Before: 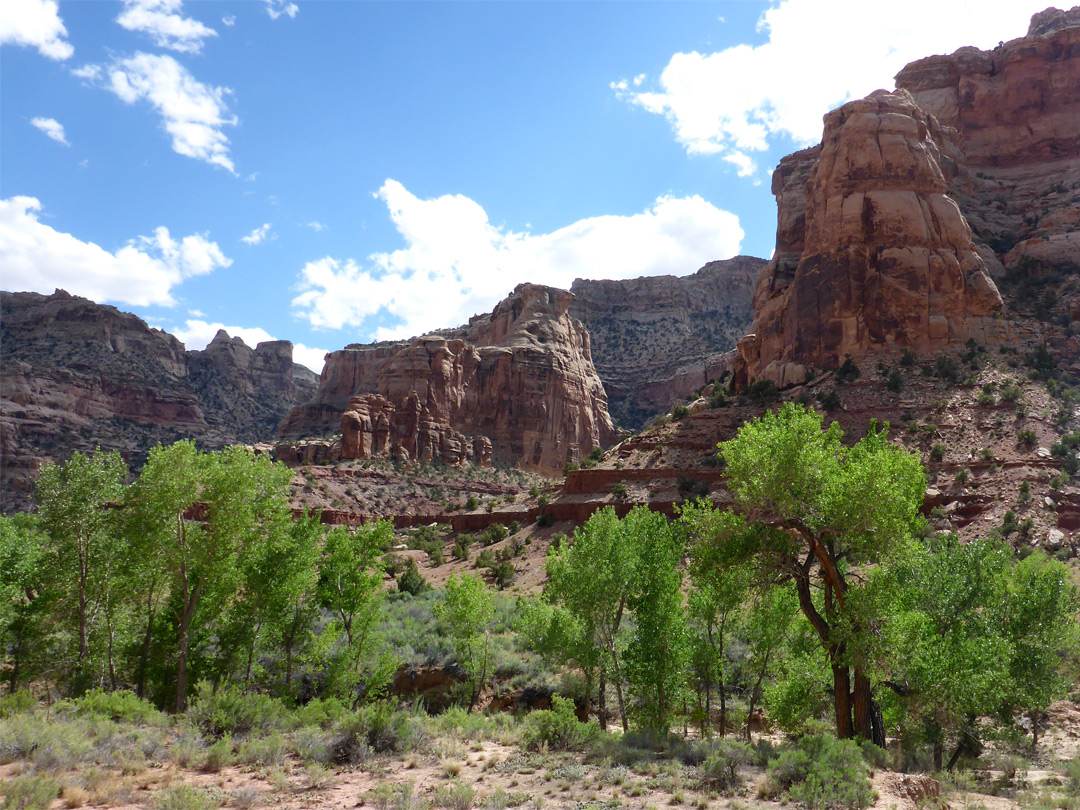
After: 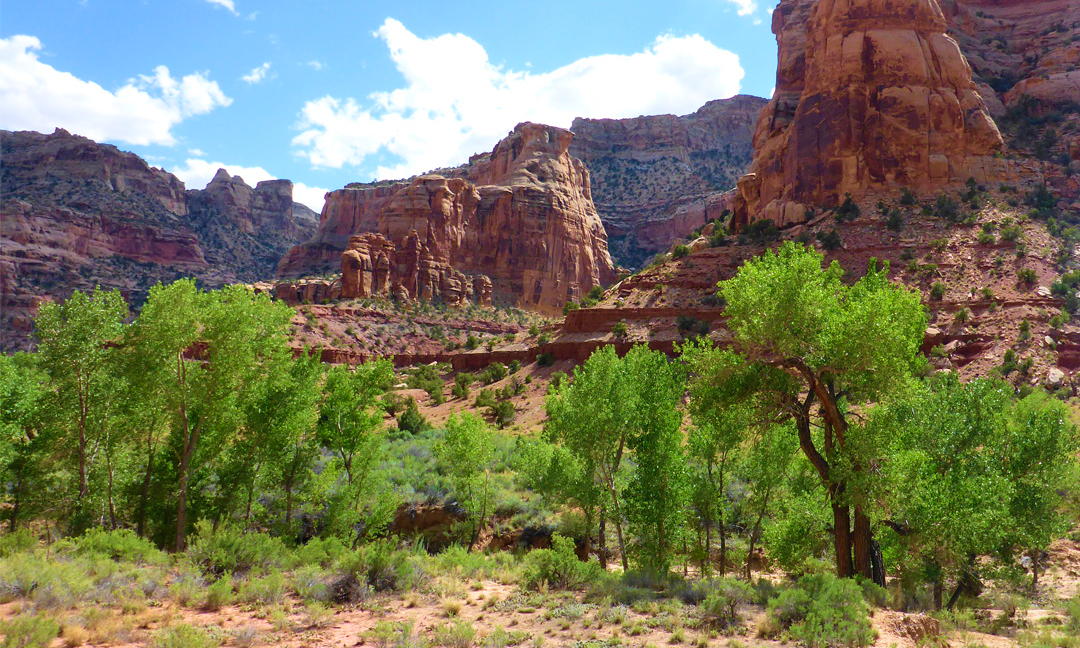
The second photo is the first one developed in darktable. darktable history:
crop and rotate: top 19.954%
velvia: strength 67.14%, mid-tones bias 0.973
contrast brightness saturation: contrast 0.074, brightness 0.075, saturation 0.177
